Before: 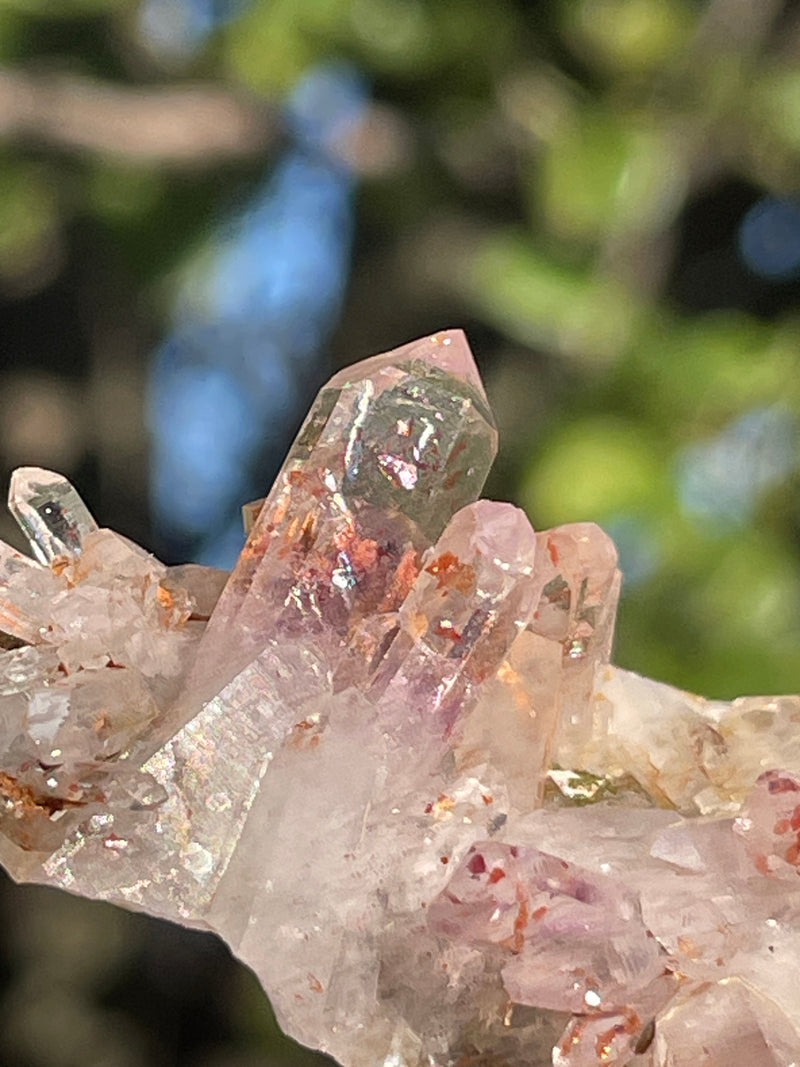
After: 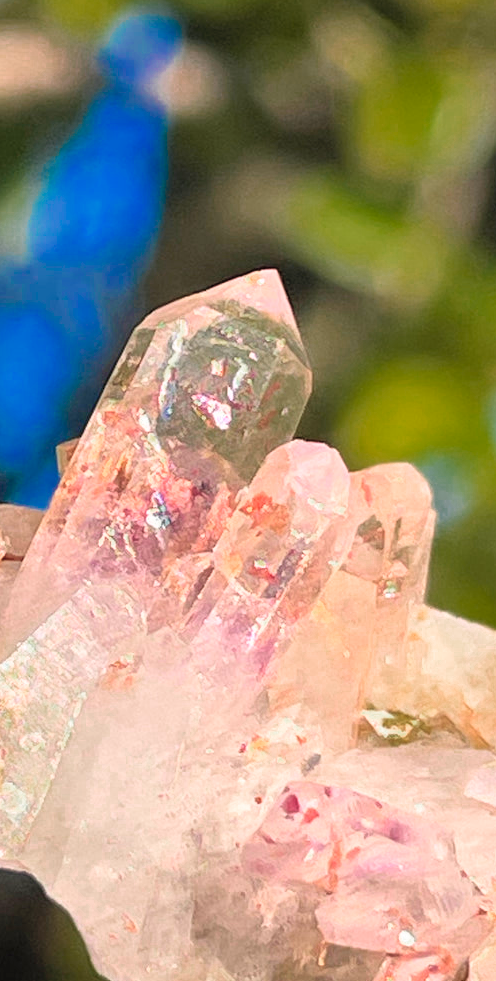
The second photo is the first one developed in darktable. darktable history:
crop and rotate: left 23.325%, top 5.628%, right 14.568%, bottom 2.359%
contrast brightness saturation: contrast 0.135, brightness 0.218
color zones: curves: ch0 [(0, 0.553) (0.123, 0.58) (0.23, 0.419) (0.468, 0.155) (0.605, 0.132) (0.723, 0.063) (0.833, 0.172) (0.921, 0.468)]; ch1 [(0.025, 0.645) (0.229, 0.584) (0.326, 0.551) (0.537, 0.446) (0.599, 0.911) (0.708, 1) (0.805, 0.944)]; ch2 [(0.086, 0.468) (0.254, 0.464) (0.638, 0.564) (0.702, 0.592) (0.768, 0.564)]
velvia: on, module defaults
